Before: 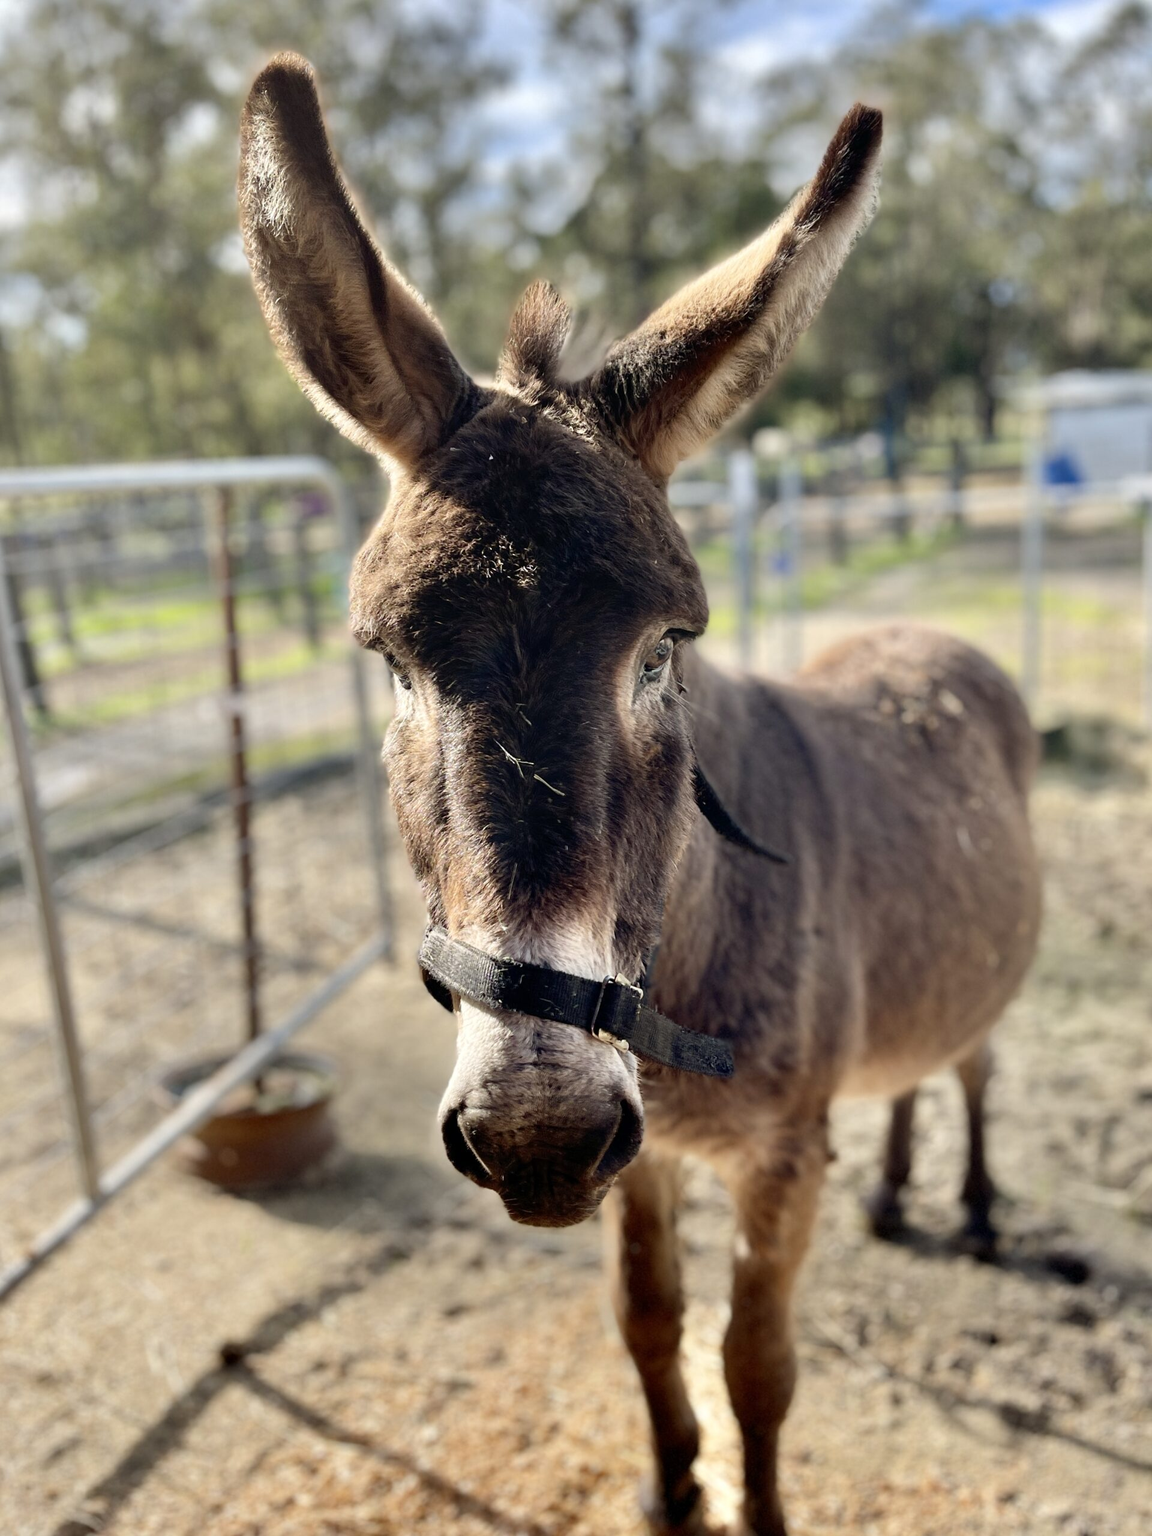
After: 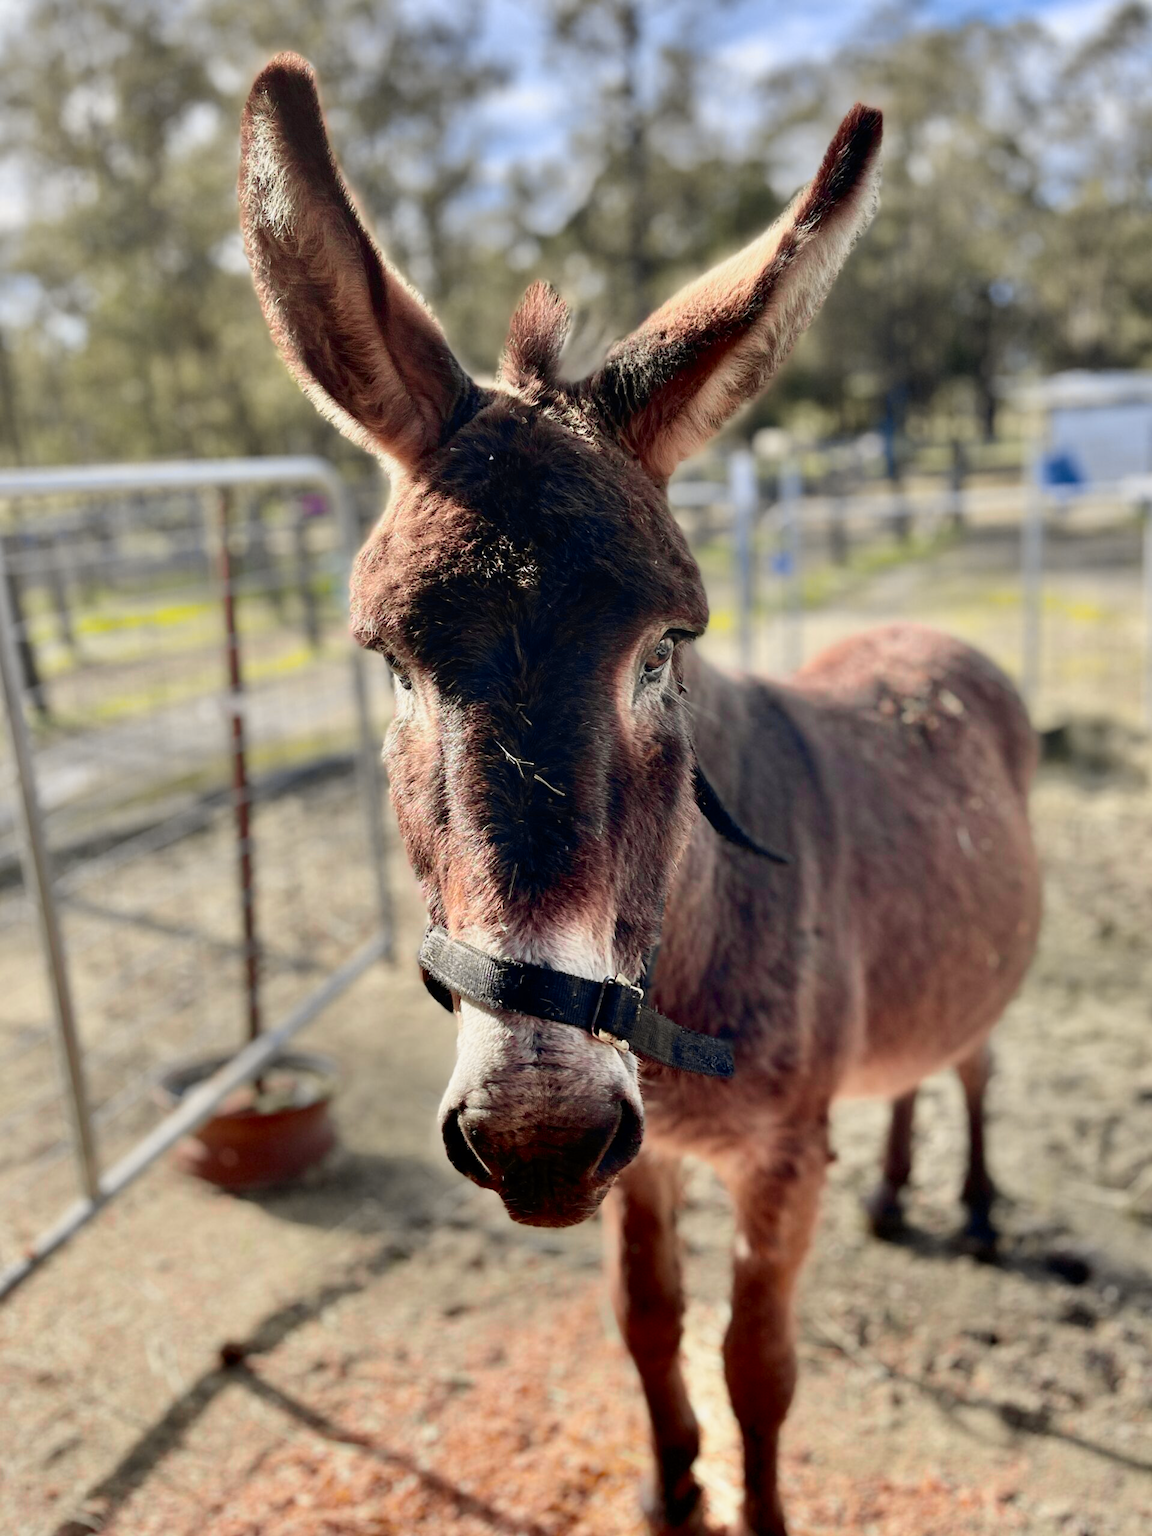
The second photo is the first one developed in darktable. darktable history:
tone curve: curves: ch0 [(0, 0) (0.087, 0.054) (0.281, 0.245) (0.532, 0.514) (0.835, 0.818) (0.994, 0.955)]; ch1 [(0, 0) (0.27, 0.195) (0.406, 0.435) (0.452, 0.474) (0.495, 0.5) (0.514, 0.508) (0.537, 0.556) (0.654, 0.689) (1, 1)]; ch2 [(0, 0) (0.269, 0.299) (0.459, 0.441) (0.498, 0.499) (0.523, 0.52) (0.551, 0.549) (0.633, 0.625) (0.659, 0.681) (0.718, 0.764) (1, 1)], color space Lab, independent channels, preserve colors none
